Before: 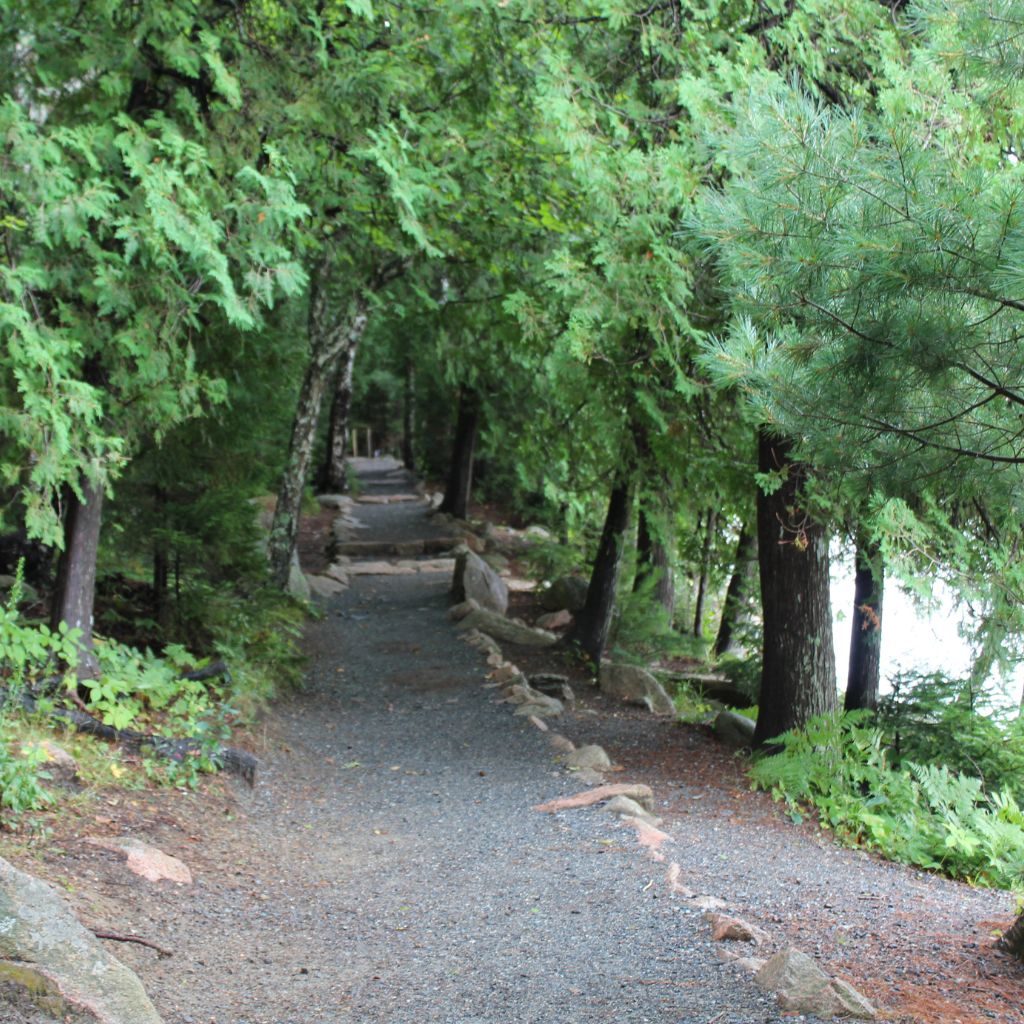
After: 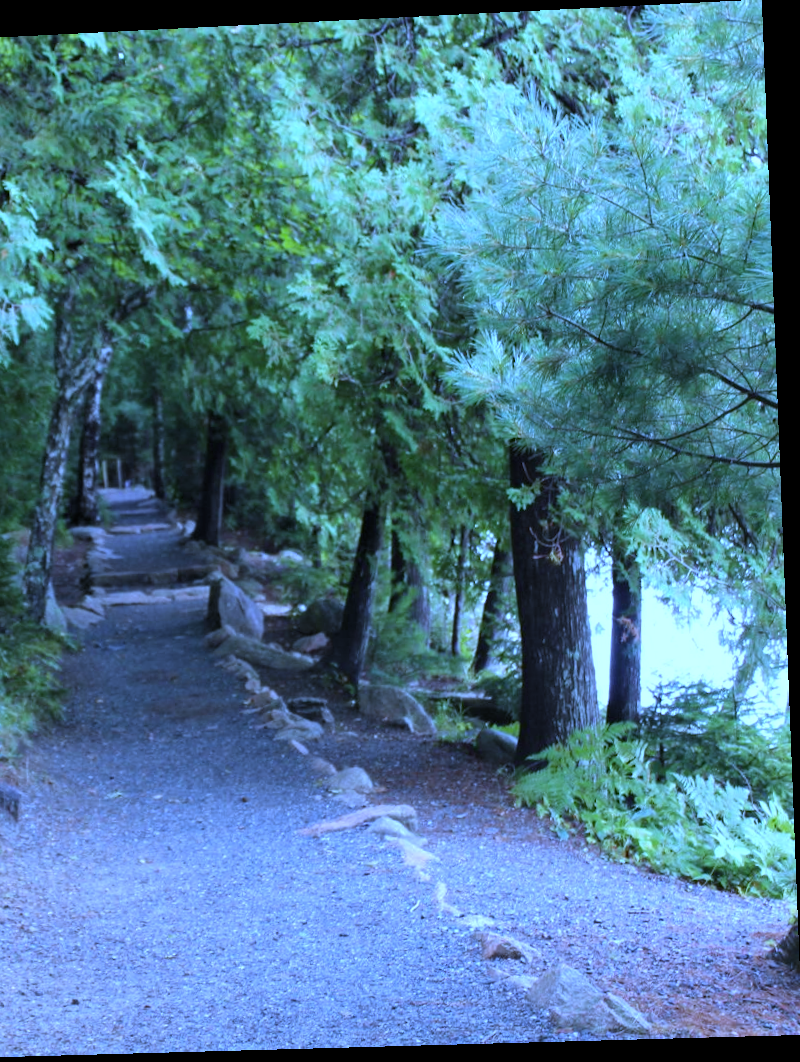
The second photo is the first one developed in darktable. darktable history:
crop and rotate: left 24.6%
rotate and perspective: rotation -2.22°, lens shift (horizontal) -0.022, automatic cropping off
levels: levels [0.016, 0.492, 0.969]
white balance: red 0.766, blue 1.537
